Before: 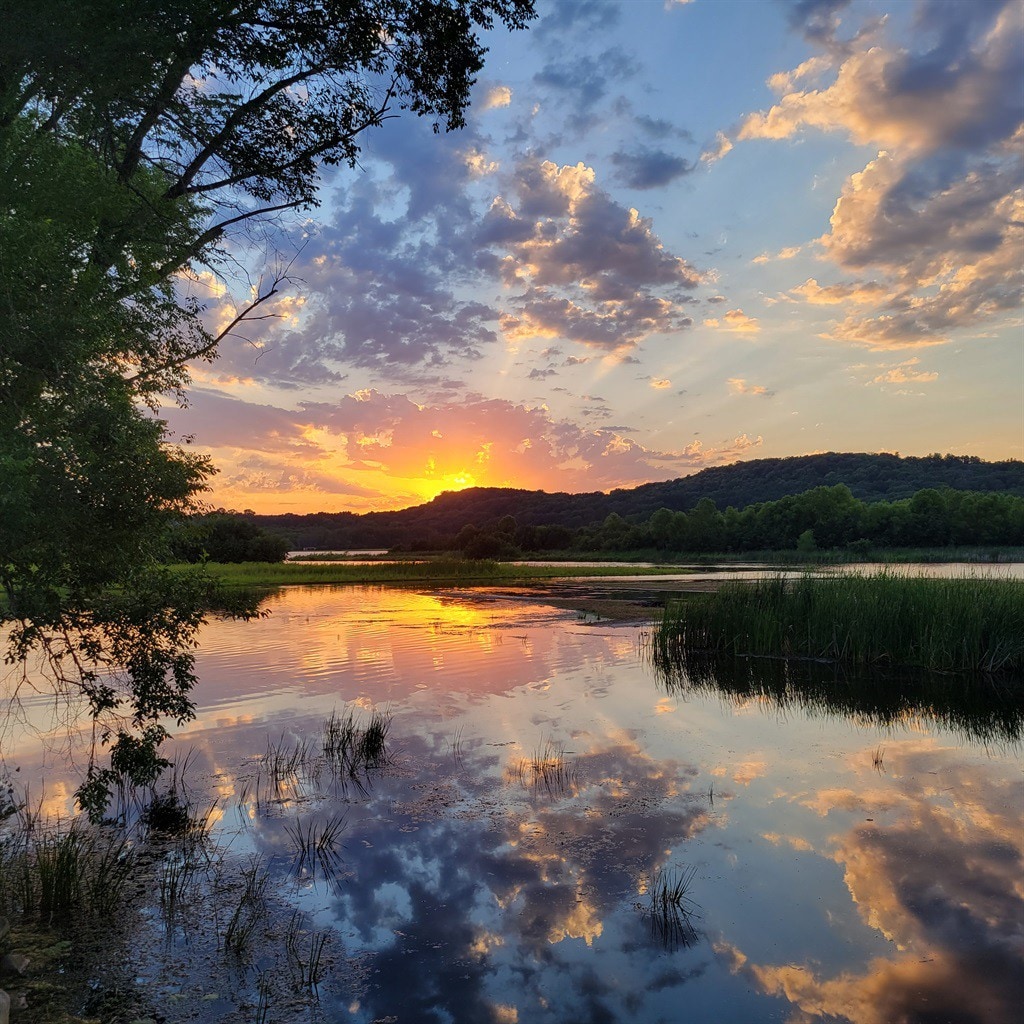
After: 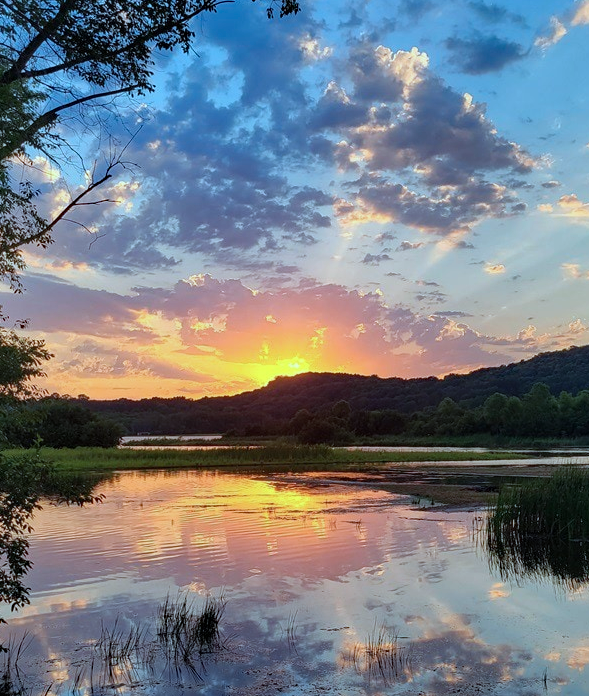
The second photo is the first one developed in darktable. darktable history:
crop: left 16.241%, top 11.32%, right 26.207%, bottom 20.681%
color correction: highlights a* -10.39, highlights b* -19.8
haze removal: compatibility mode true, adaptive false
